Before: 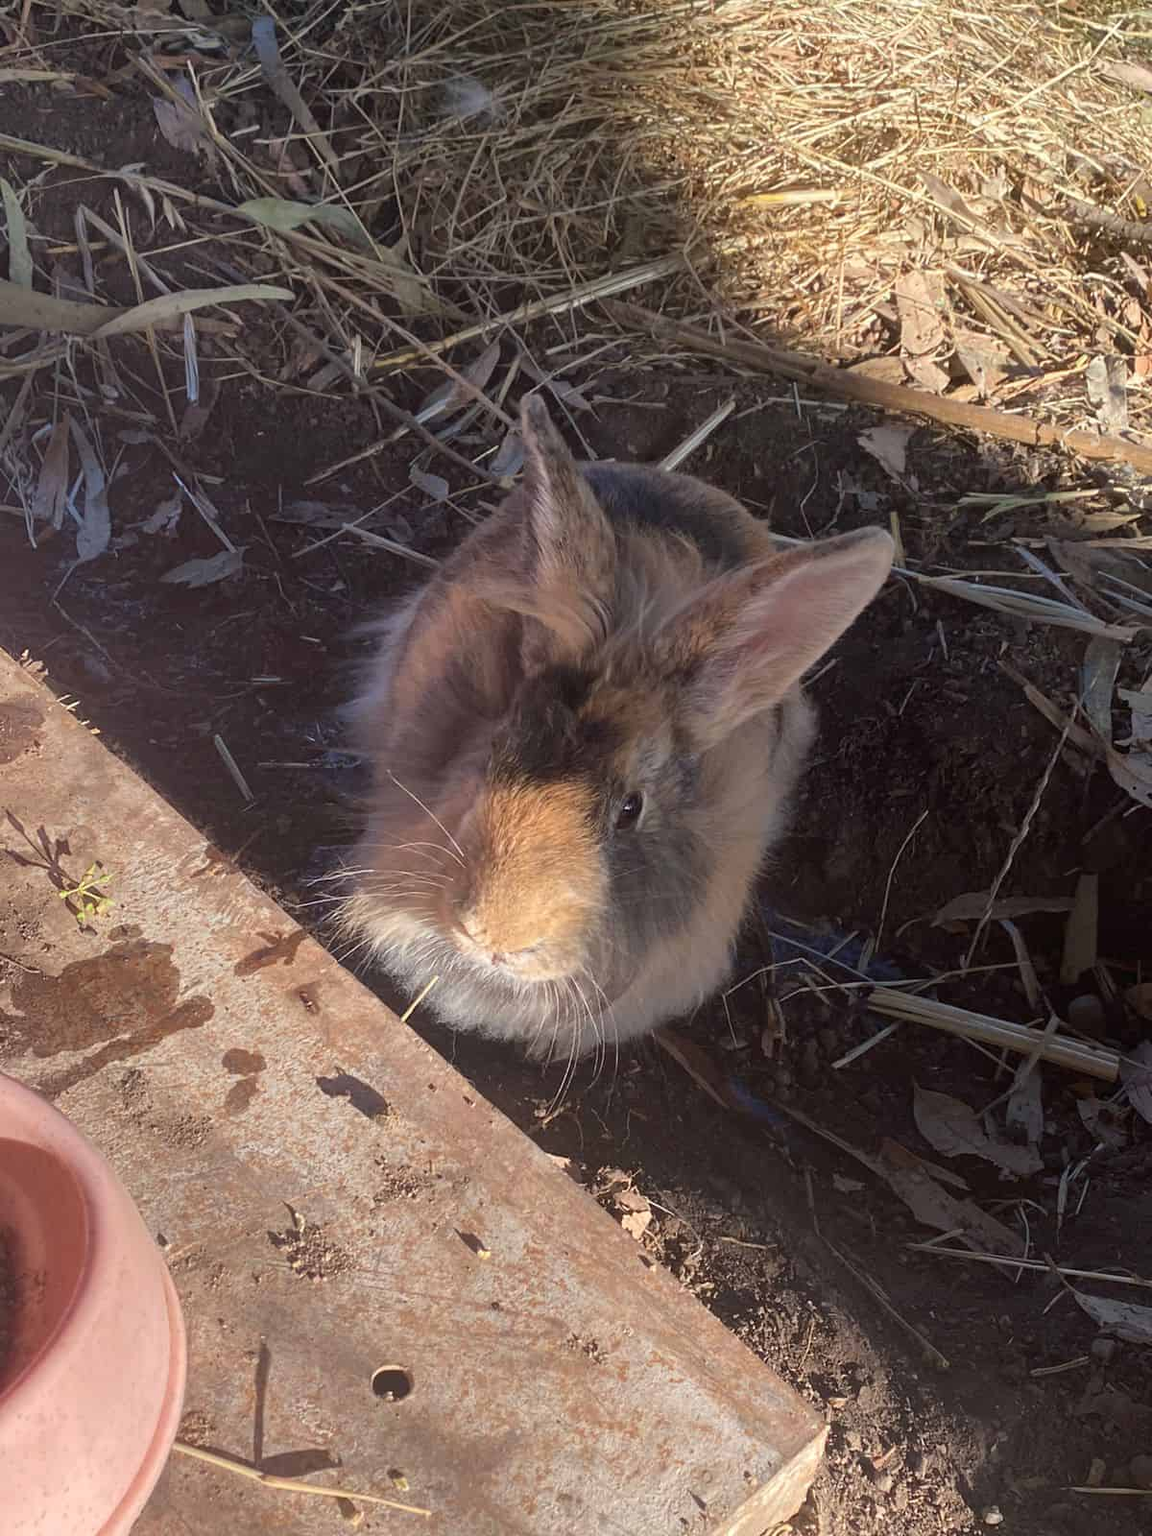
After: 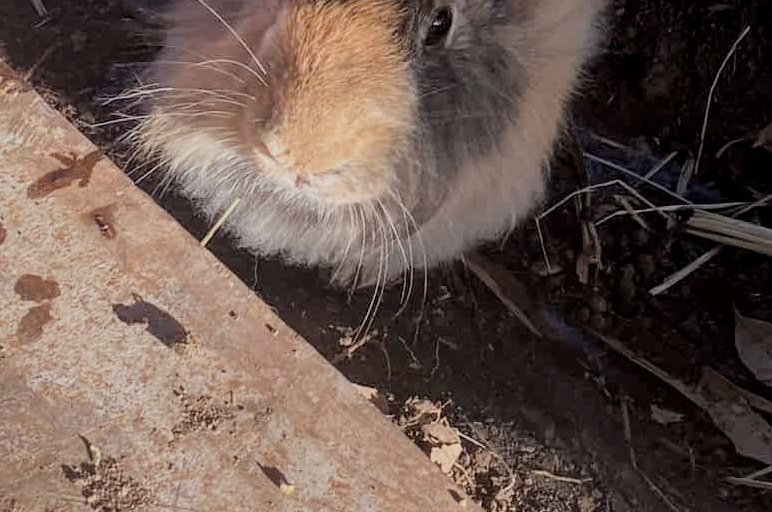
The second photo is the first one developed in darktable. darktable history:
crop: left 18.091%, top 51.13%, right 17.525%, bottom 16.85%
local contrast: detail 130%
filmic rgb: black relative exposure -7.32 EV, white relative exposure 5.09 EV, hardness 3.2
